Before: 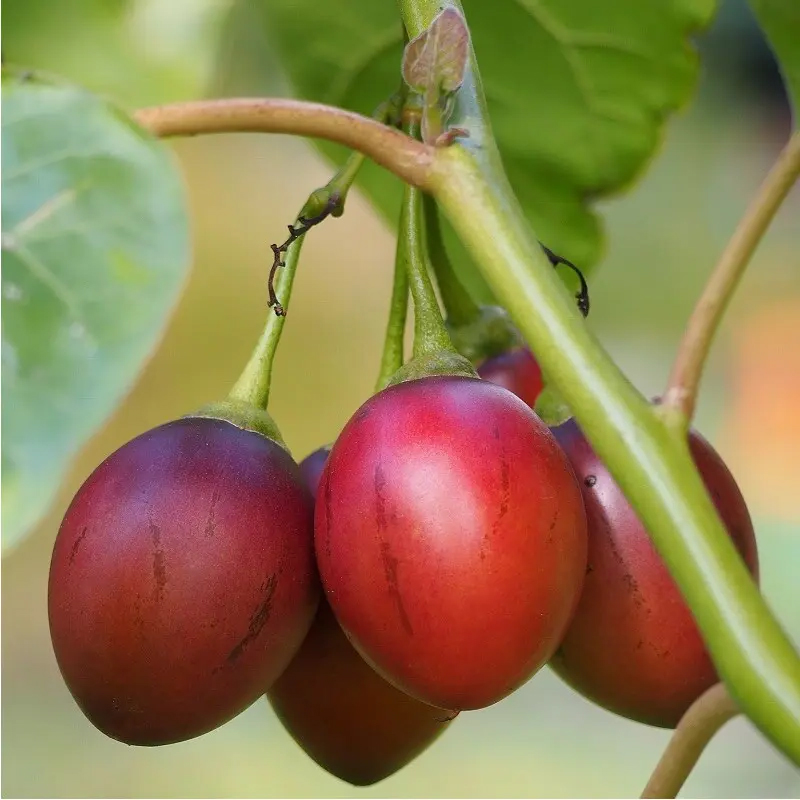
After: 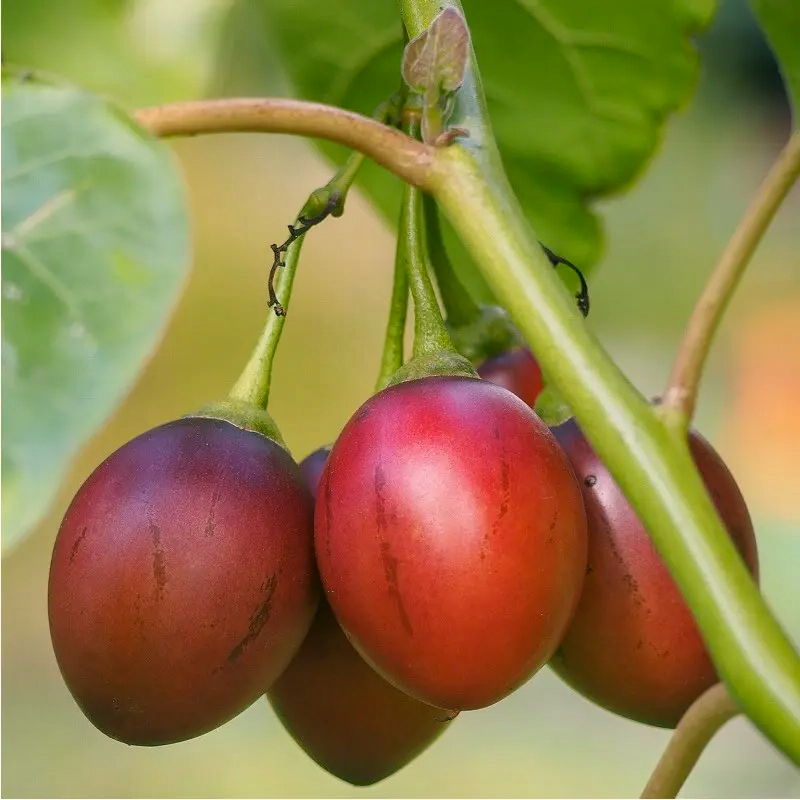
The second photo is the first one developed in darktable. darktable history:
color correction: highlights a* 4.32, highlights b* 4.95, shadows a* -7.24, shadows b* 4.72
local contrast: detail 109%
